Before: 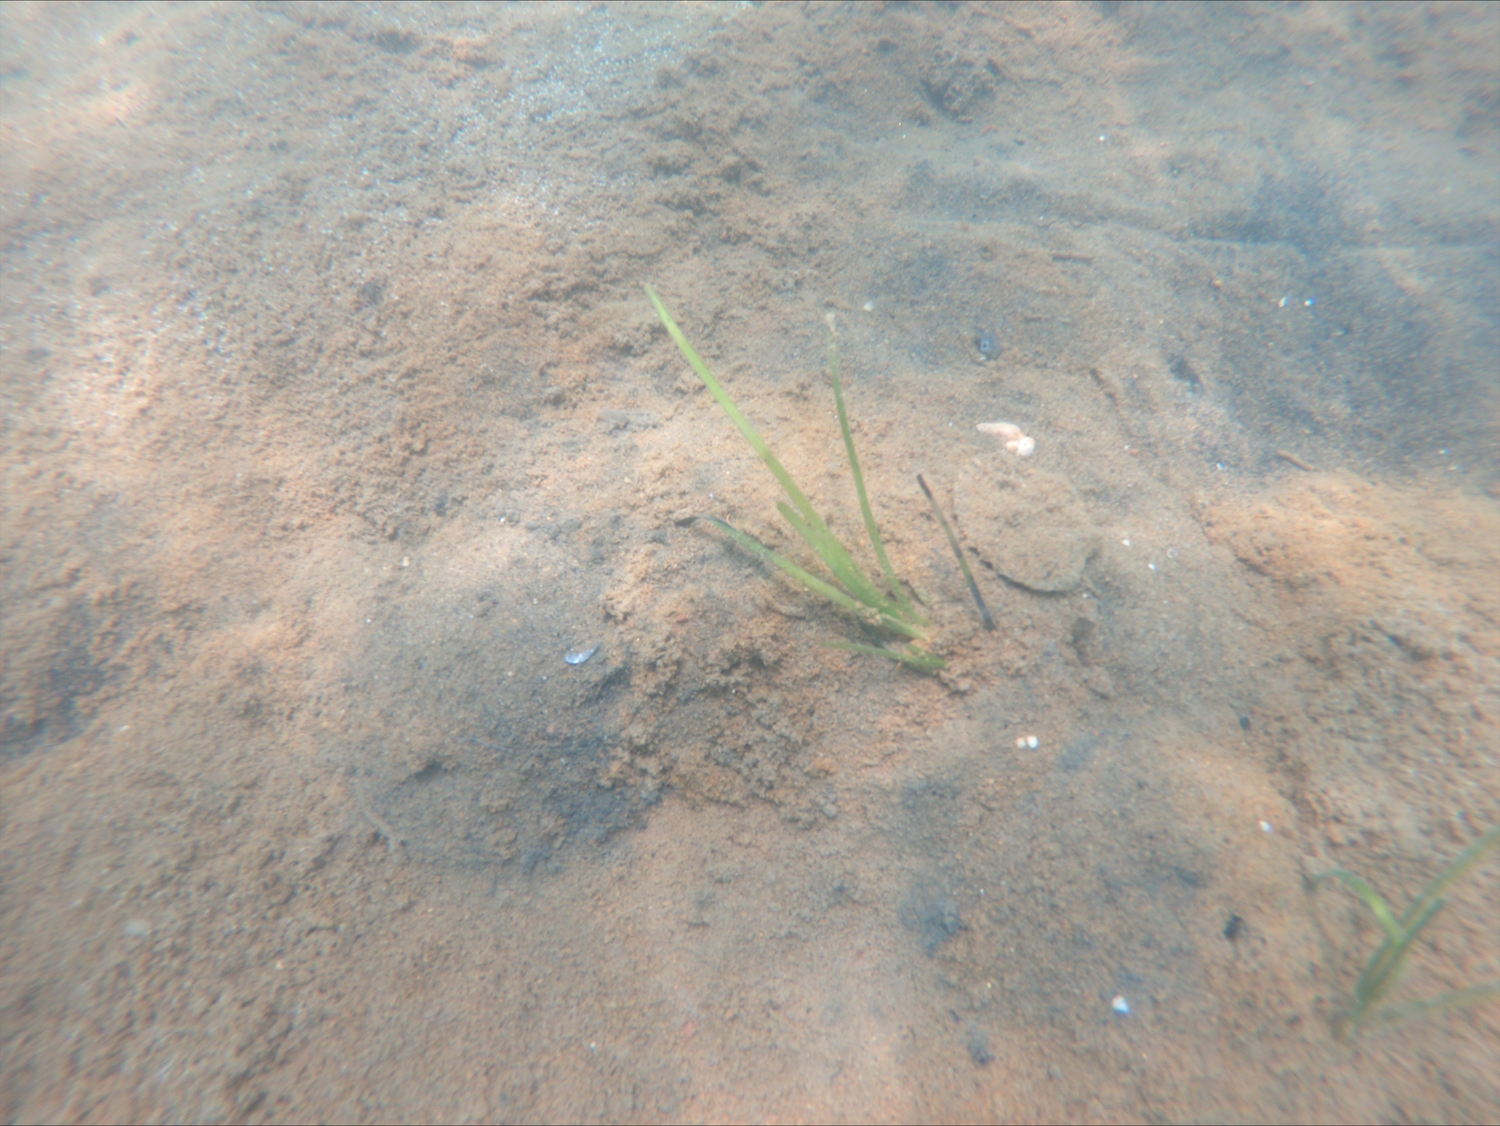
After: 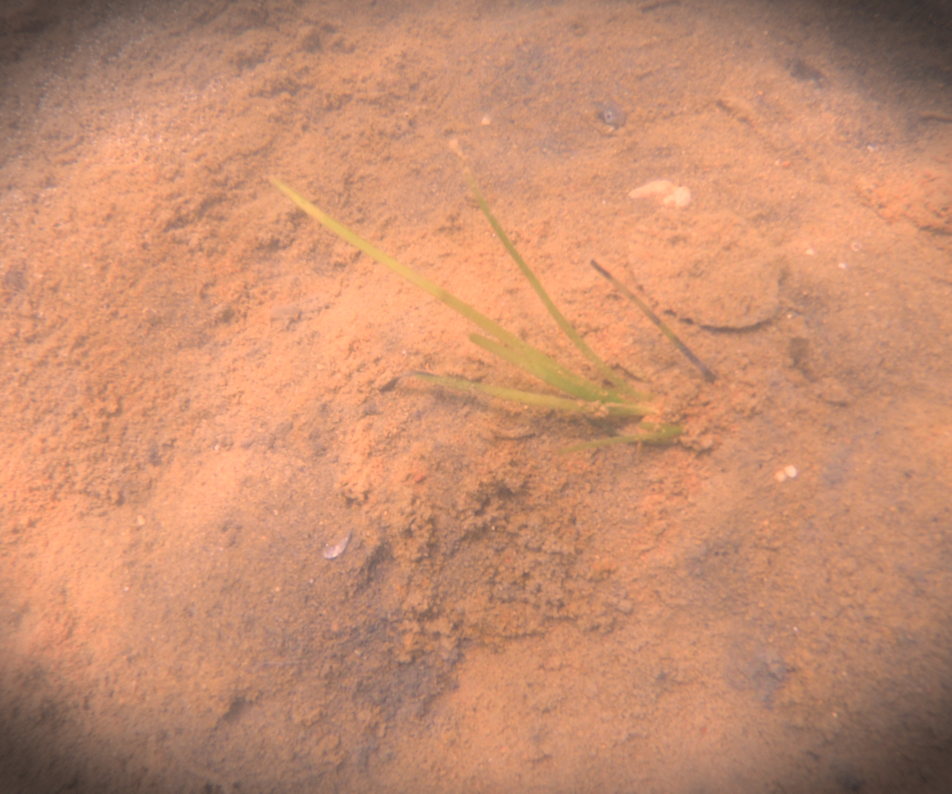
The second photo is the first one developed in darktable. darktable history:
color correction: highlights a* 39.28, highlights b* 39.55, saturation 0.693
exposure: black level correction -0.037, exposure -0.494 EV, compensate highlight preservation false
vignetting: fall-off start 100.35%, brightness -0.864, width/height ratio 1.307, dithering 8-bit output
tone curve: curves: ch0 [(0, 0.013) (0.054, 0.018) (0.205, 0.197) (0.289, 0.309) (0.382, 0.437) (0.475, 0.552) (0.666, 0.743) (0.791, 0.85) (1, 0.998)]; ch1 [(0, 0) (0.394, 0.338) (0.449, 0.404) (0.499, 0.498) (0.526, 0.528) (0.543, 0.564) (0.589, 0.633) (0.66, 0.687) (0.783, 0.804) (1, 1)]; ch2 [(0, 0) (0.304, 0.31) (0.403, 0.399) (0.441, 0.421) (0.474, 0.466) (0.498, 0.496) (0.524, 0.538) (0.555, 0.584) (0.633, 0.665) (0.7, 0.711) (1, 1)], color space Lab, independent channels, preserve colors none
local contrast: detail 113%
crop and rotate: angle 20.33°, left 6.741%, right 4.311%, bottom 1.162%
color balance rgb: highlights gain › chroma 3.032%, highlights gain › hue 54.37°, perceptual saturation grading › global saturation 0.322%, perceptual saturation grading › highlights -9.196%, perceptual saturation grading › mid-tones 18.774%, perceptual saturation grading › shadows 28.984%, perceptual brilliance grading › global brilliance 1.982%, perceptual brilliance grading › highlights -3.587%
